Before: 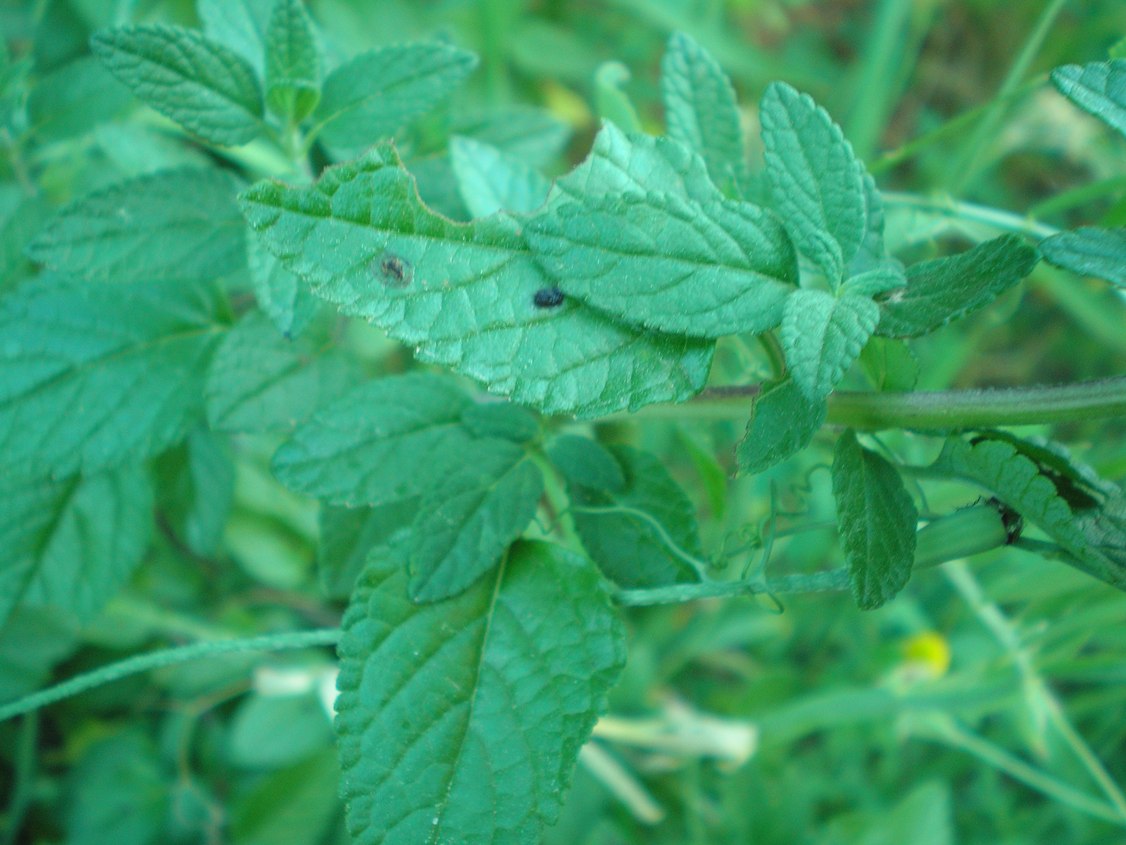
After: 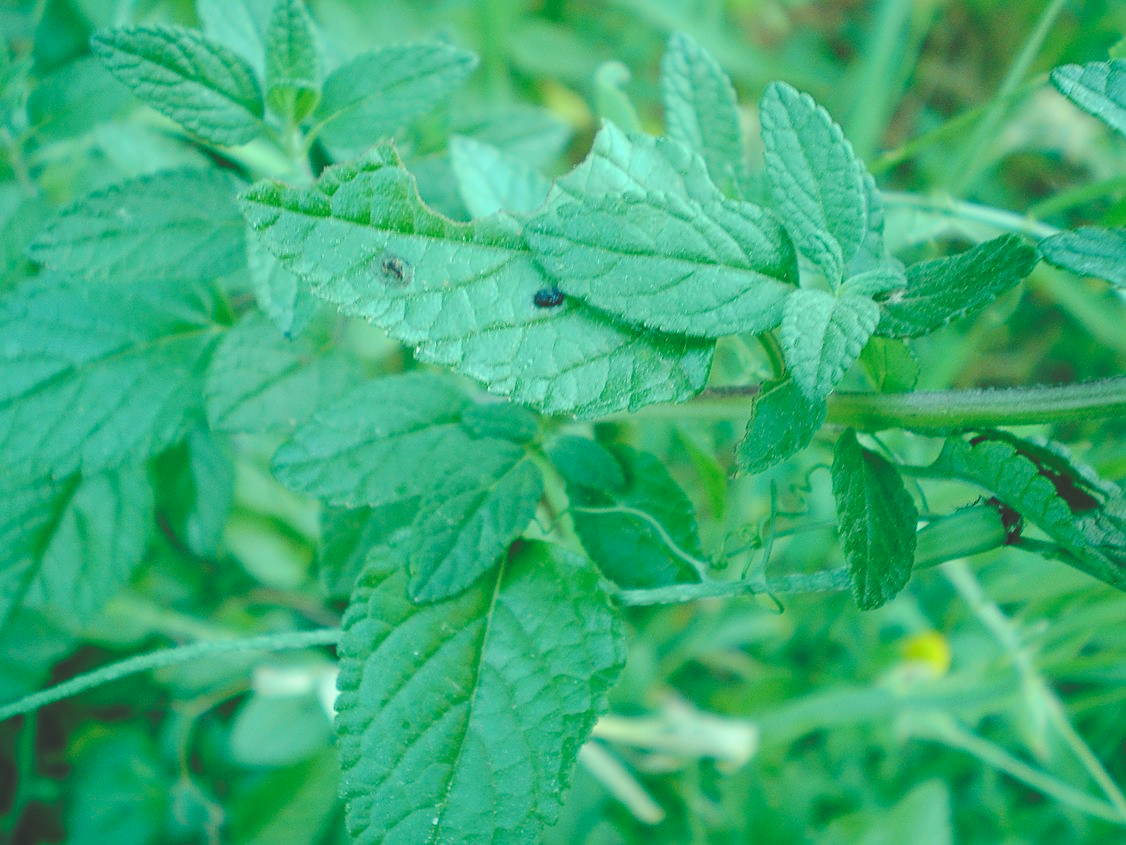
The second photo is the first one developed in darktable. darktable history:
base curve: curves: ch0 [(0, 0.024) (0.055, 0.065) (0.121, 0.166) (0.236, 0.319) (0.693, 0.726) (1, 1)], preserve colors none
color correction: highlights a* -6.63, highlights b* 0.713
sharpen: on, module defaults
